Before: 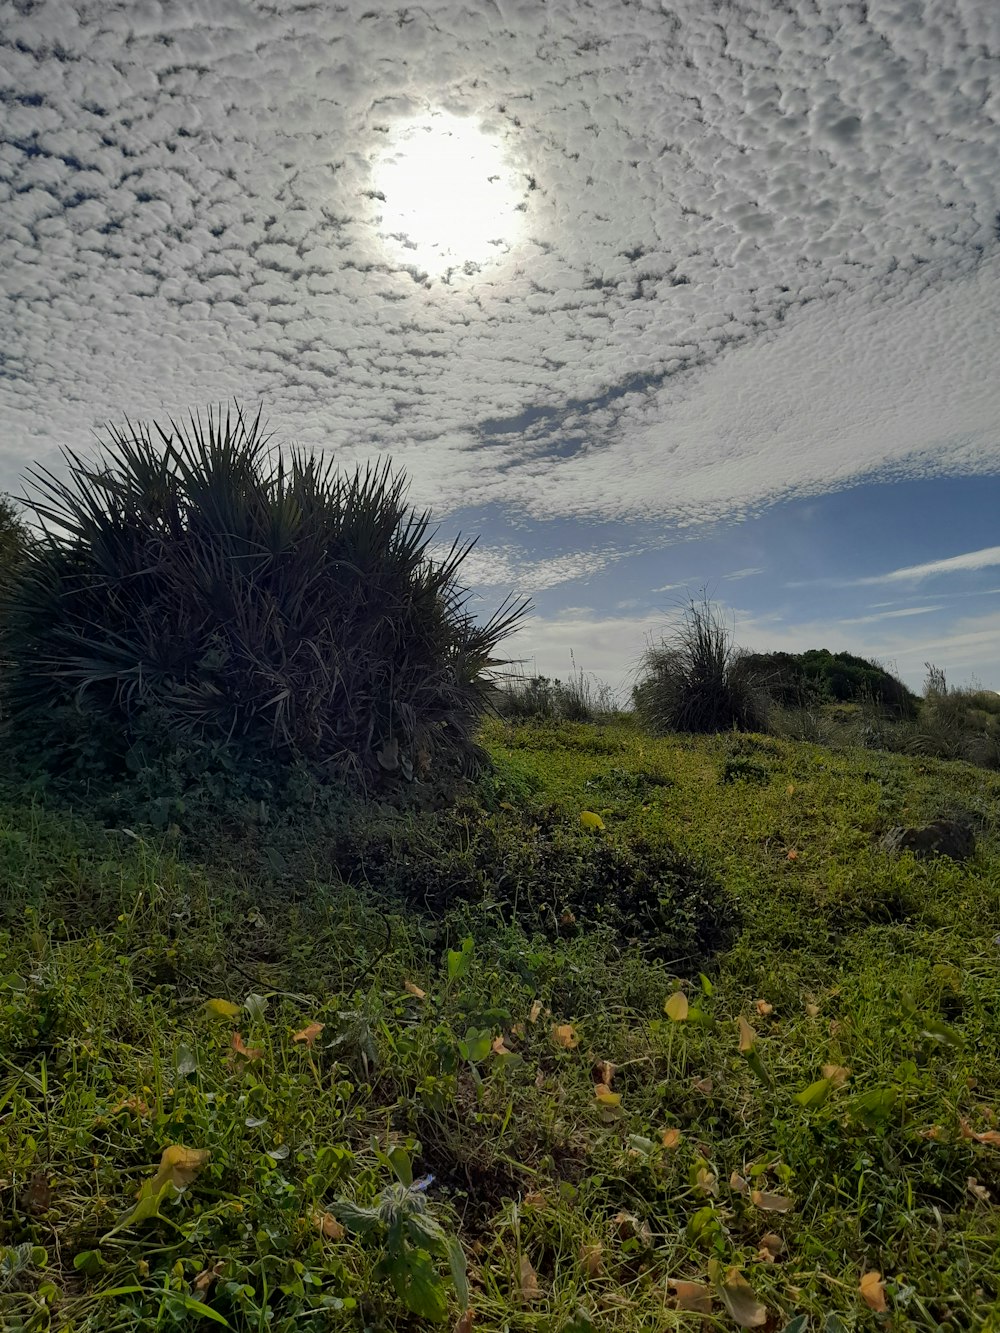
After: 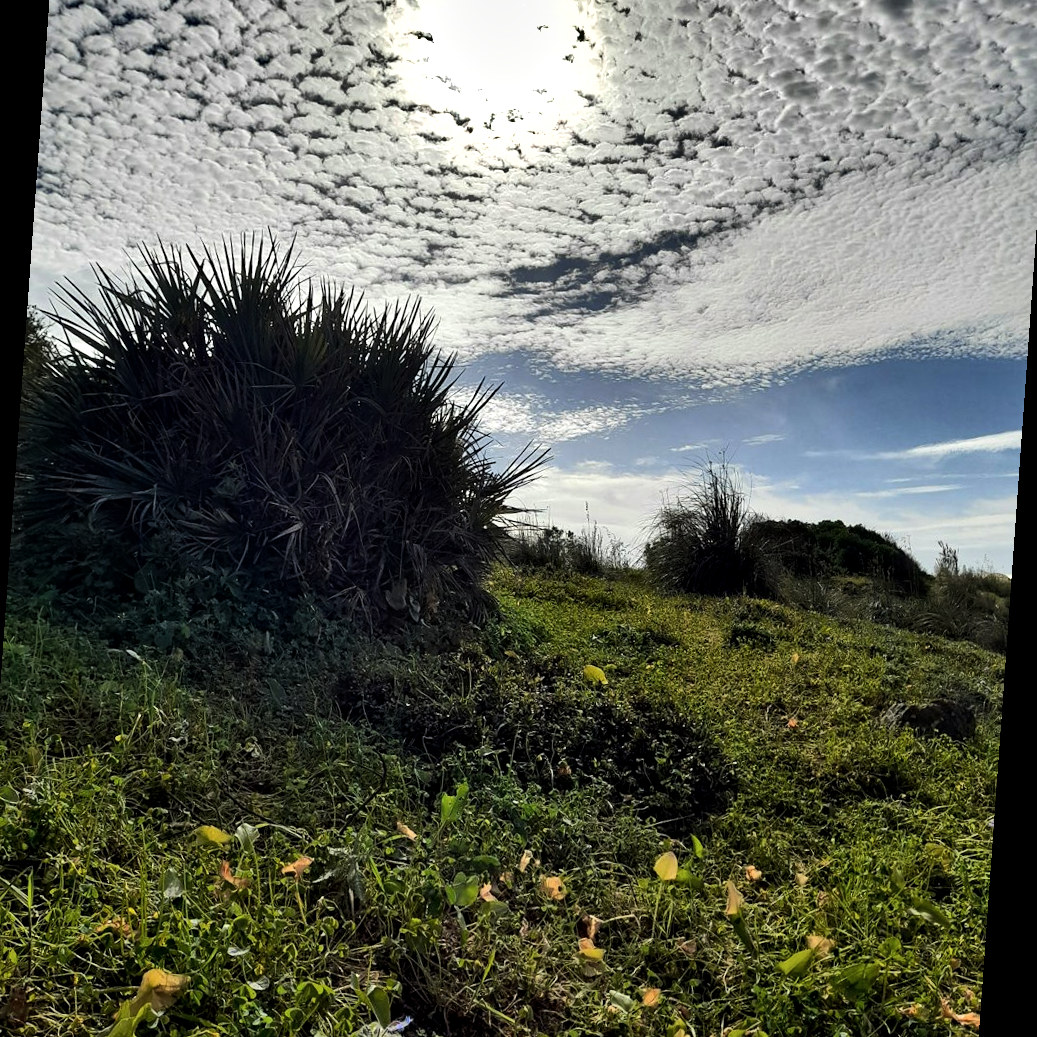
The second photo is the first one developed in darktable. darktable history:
crop and rotate: left 2.991%, top 13.302%, right 1.981%, bottom 12.636%
shadows and highlights: shadows 43.71, white point adjustment -1.46, soften with gaussian
rotate and perspective: rotation 4.1°, automatic cropping off
tone equalizer: -8 EV -1.08 EV, -7 EV -1.01 EV, -6 EV -0.867 EV, -5 EV -0.578 EV, -3 EV 0.578 EV, -2 EV 0.867 EV, -1 EV 1.01 EV, +0 EV 1.08 EV, edges refinement/feathering 500, mask exposure compensation -1.57 EV, preserve details no
contrast equalizer: octaves 7, y [[0.528 ×6], [0.514 ×6], [0.362 ×6], [0 ×6], [0 ×6]]
